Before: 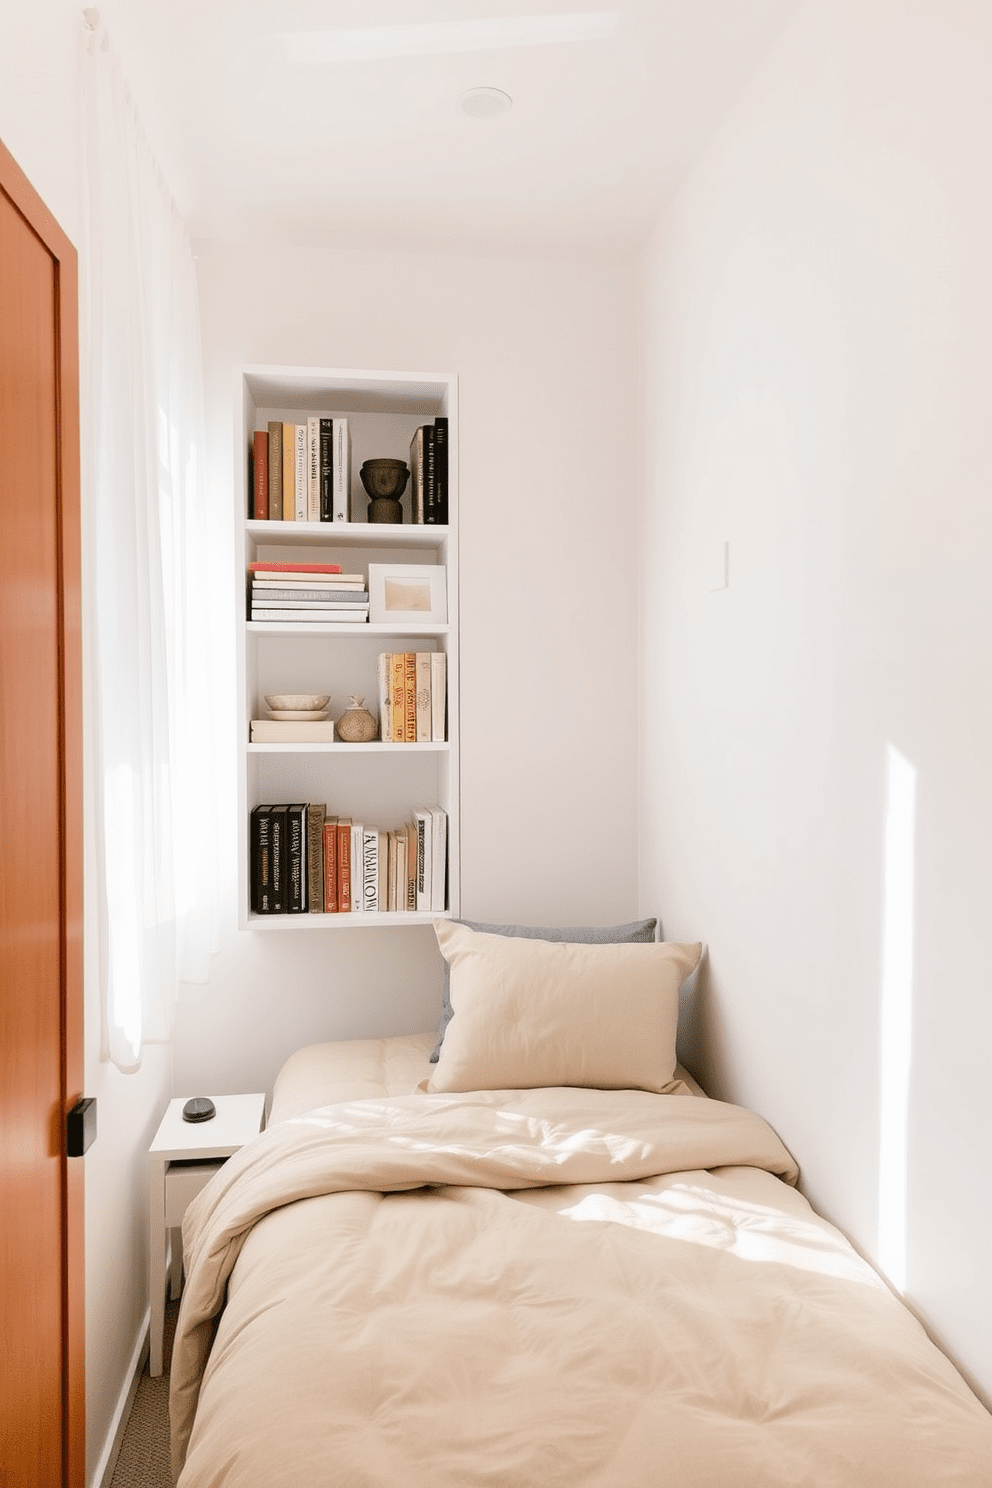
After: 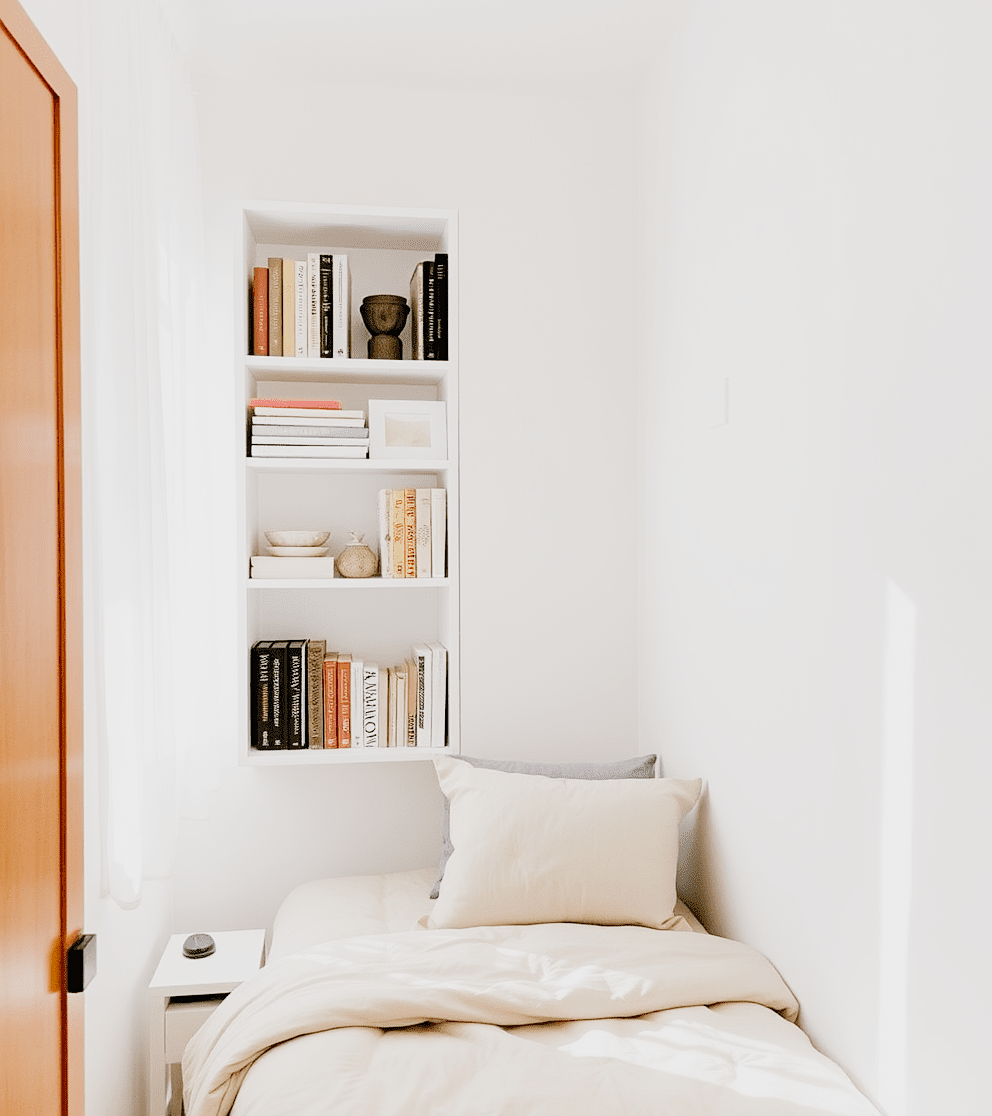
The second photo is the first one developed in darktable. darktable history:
filmic rgb: black relative exposure -7.15 EV, white relative exposure 5.37 EV, hardness 3.02, add noise in highlights 0.001, preserve chrominance no, color science v3 (2019), use custom middle-gray values true, contrast in highlights soft
exposure: black level correction 0, exposure 1.001 EV, compensate highlight preservation false
shadows and highlights: radius 333.14, shadows 54.3, highlights -99.12, compress 94.32%, soften with gaussian
sharpen: amount 0.213
crop: top 11.034%, bottom 13.961%
